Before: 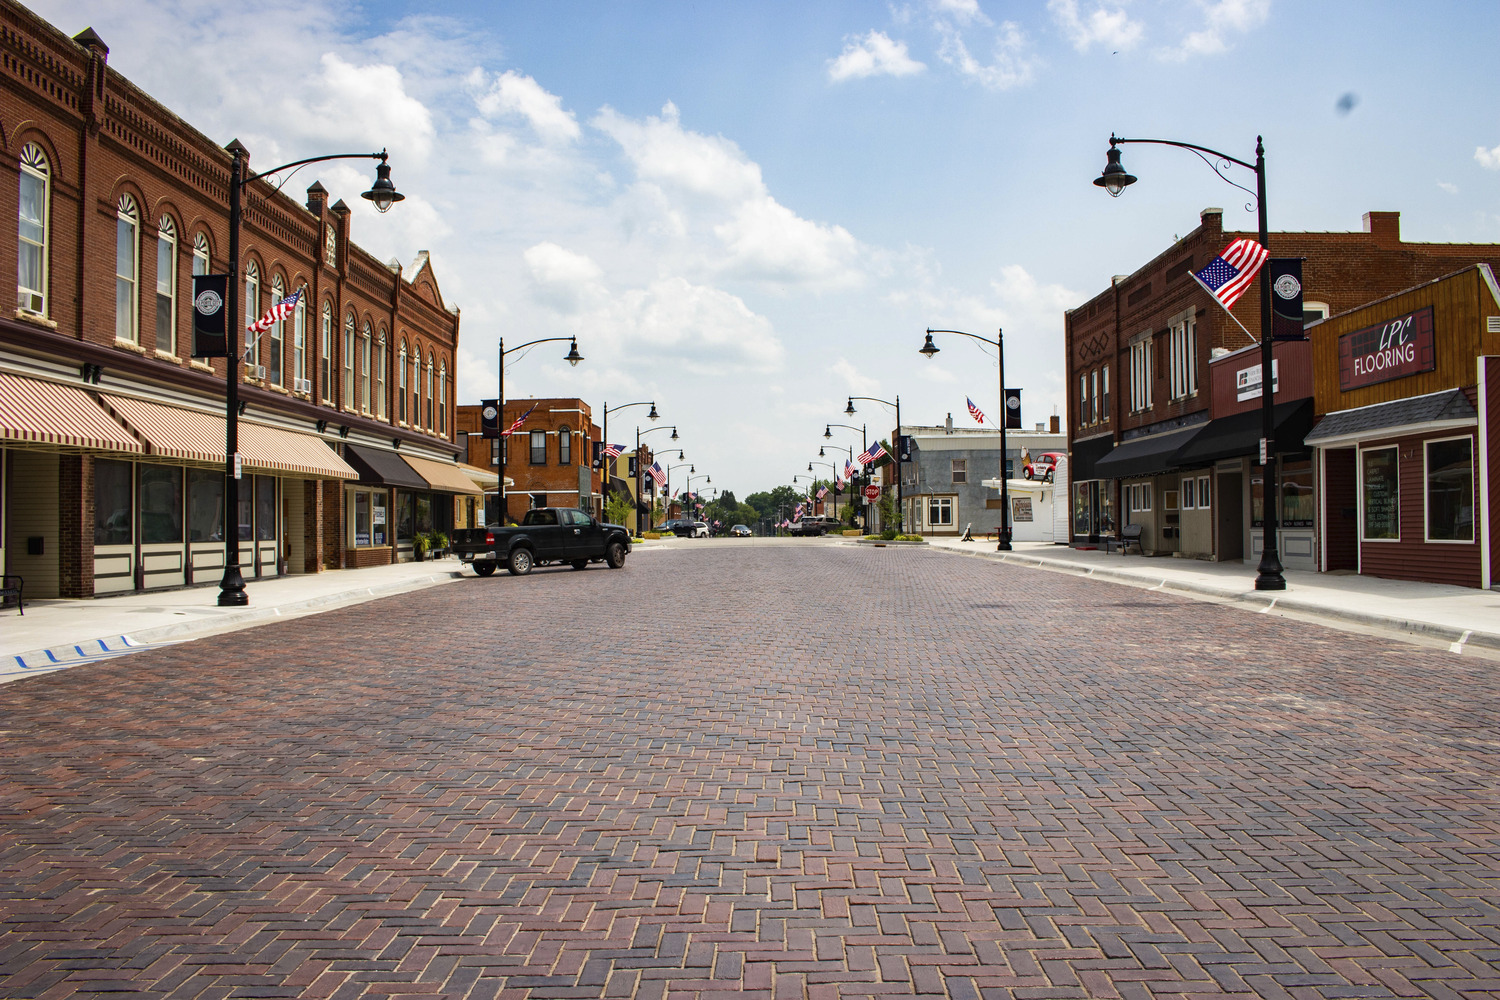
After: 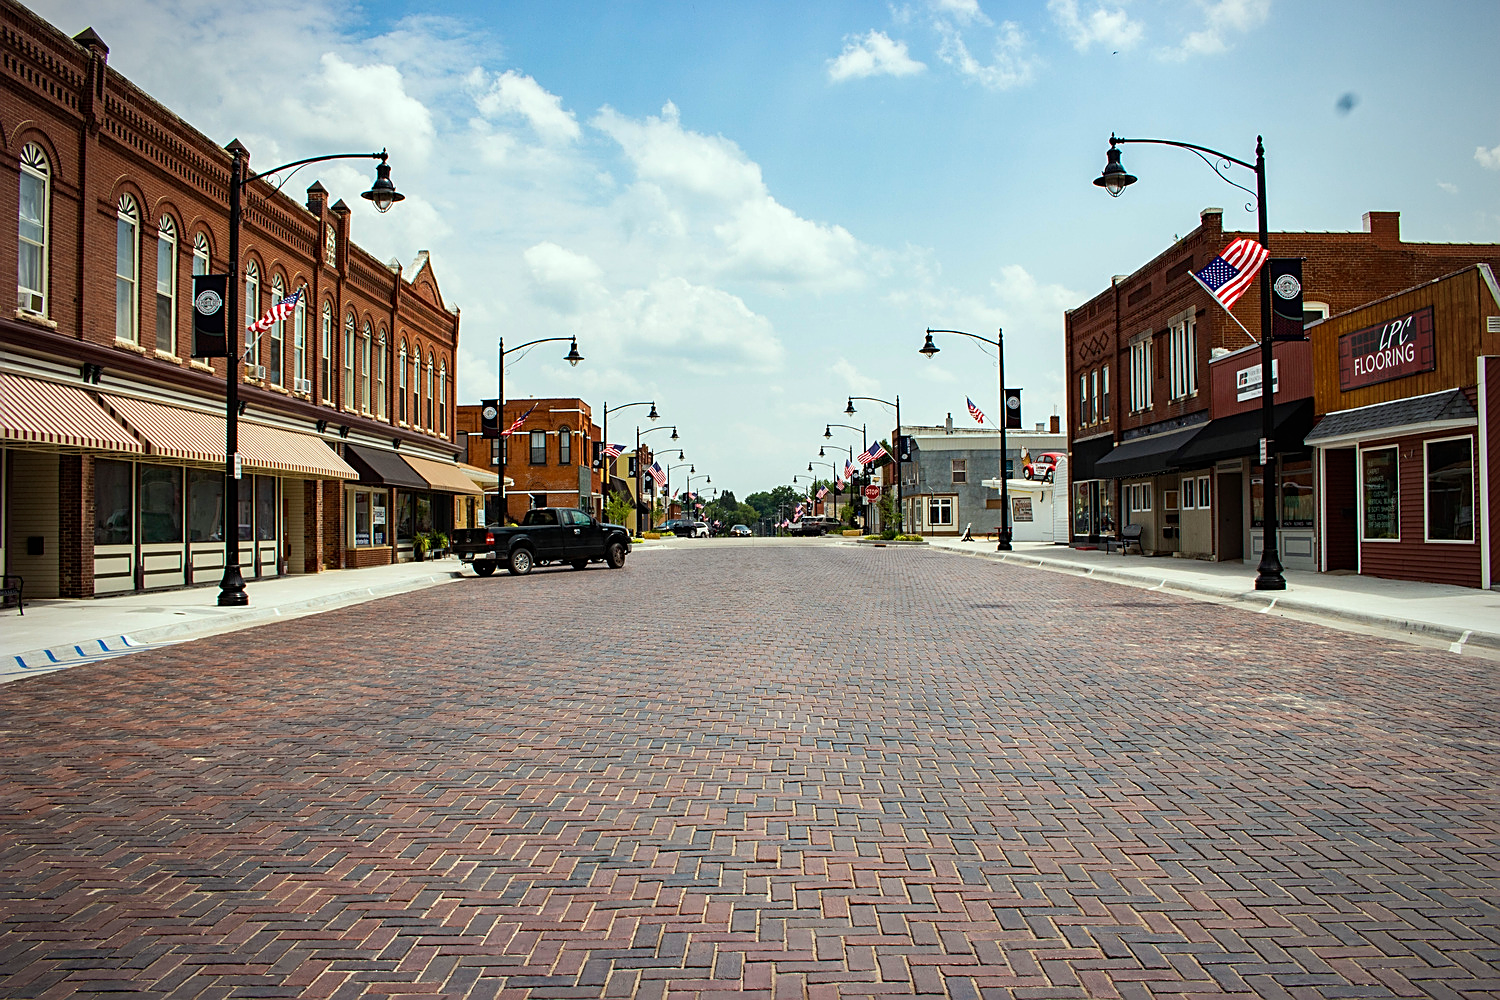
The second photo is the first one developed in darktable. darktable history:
vignetting: fall-off radius 62.91%, unbound false
sharpen: amount 0.595
color correction: highlights a* -6.37, highlights b* 0.808
